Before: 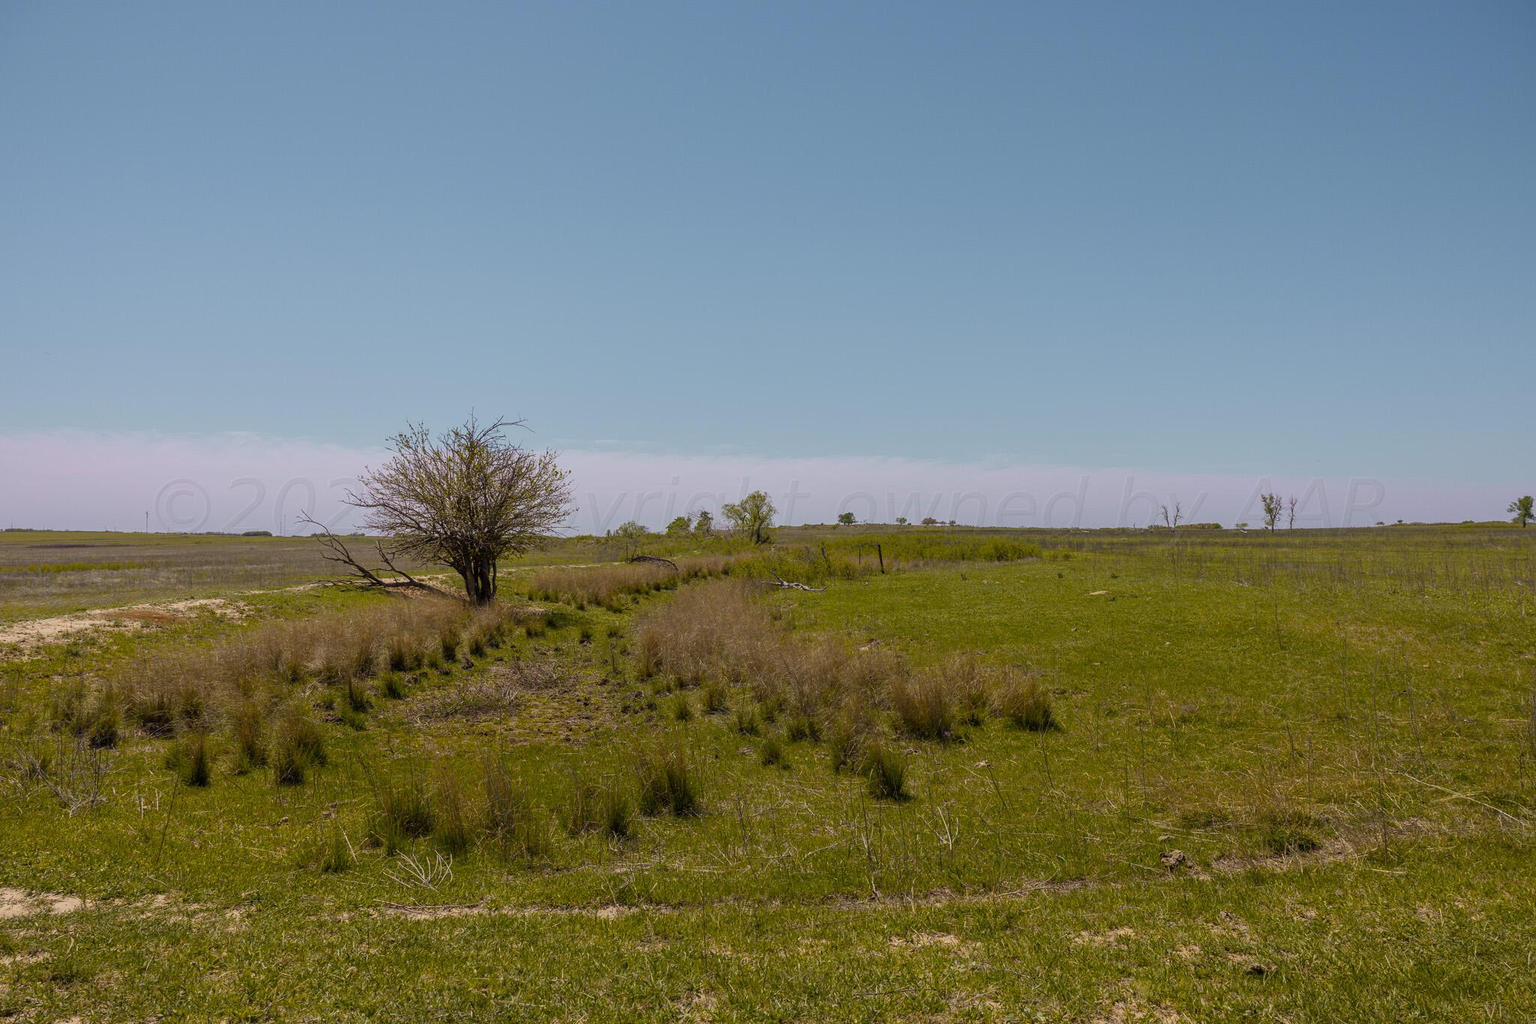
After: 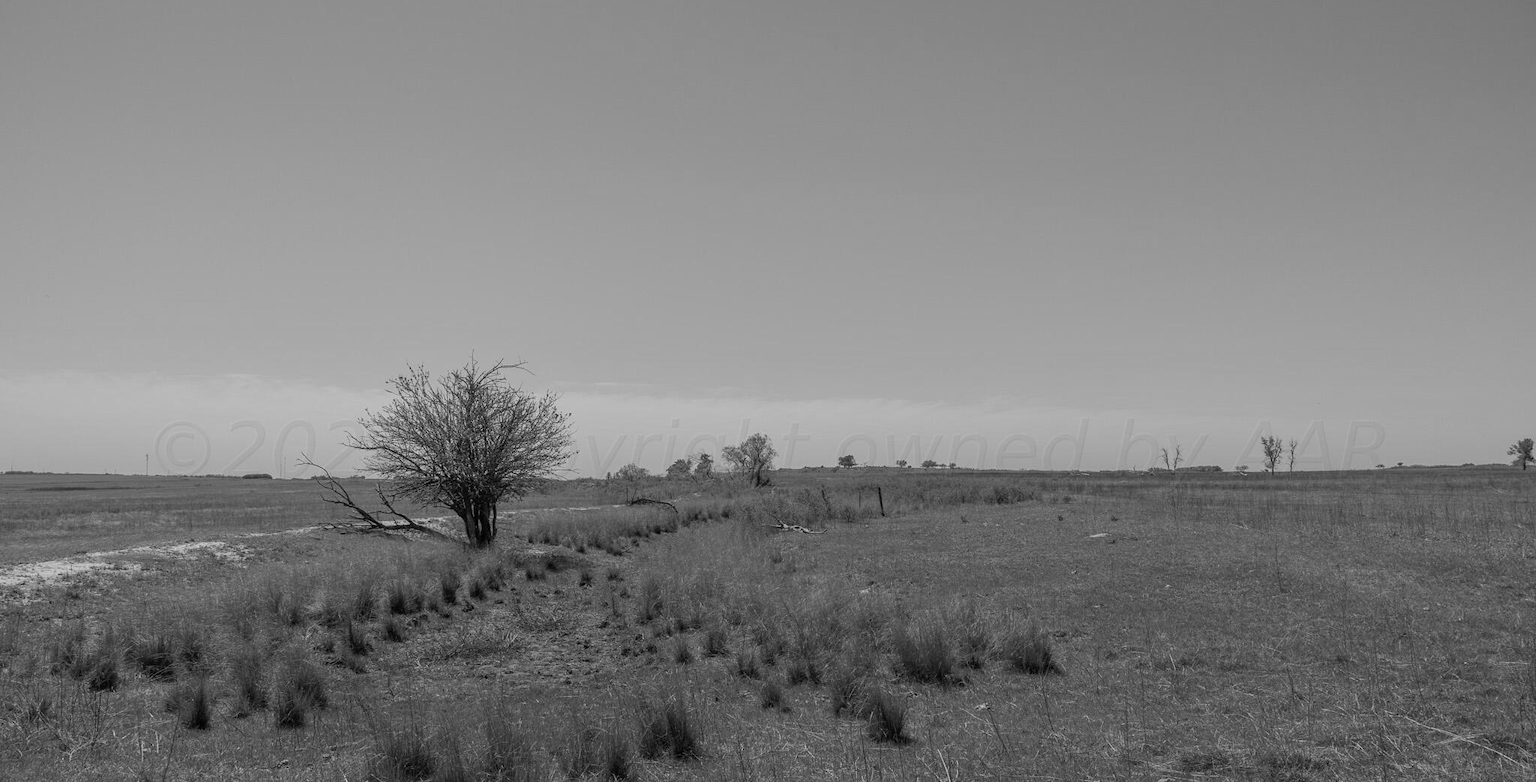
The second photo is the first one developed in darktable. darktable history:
crop: top 5.64%, bottom 17.971%
color calibration: output gray [0.714, 0.278, 0, 0], illuminant as shot in camera, x 0.359, y 0.363, temperature 4551.64 K
